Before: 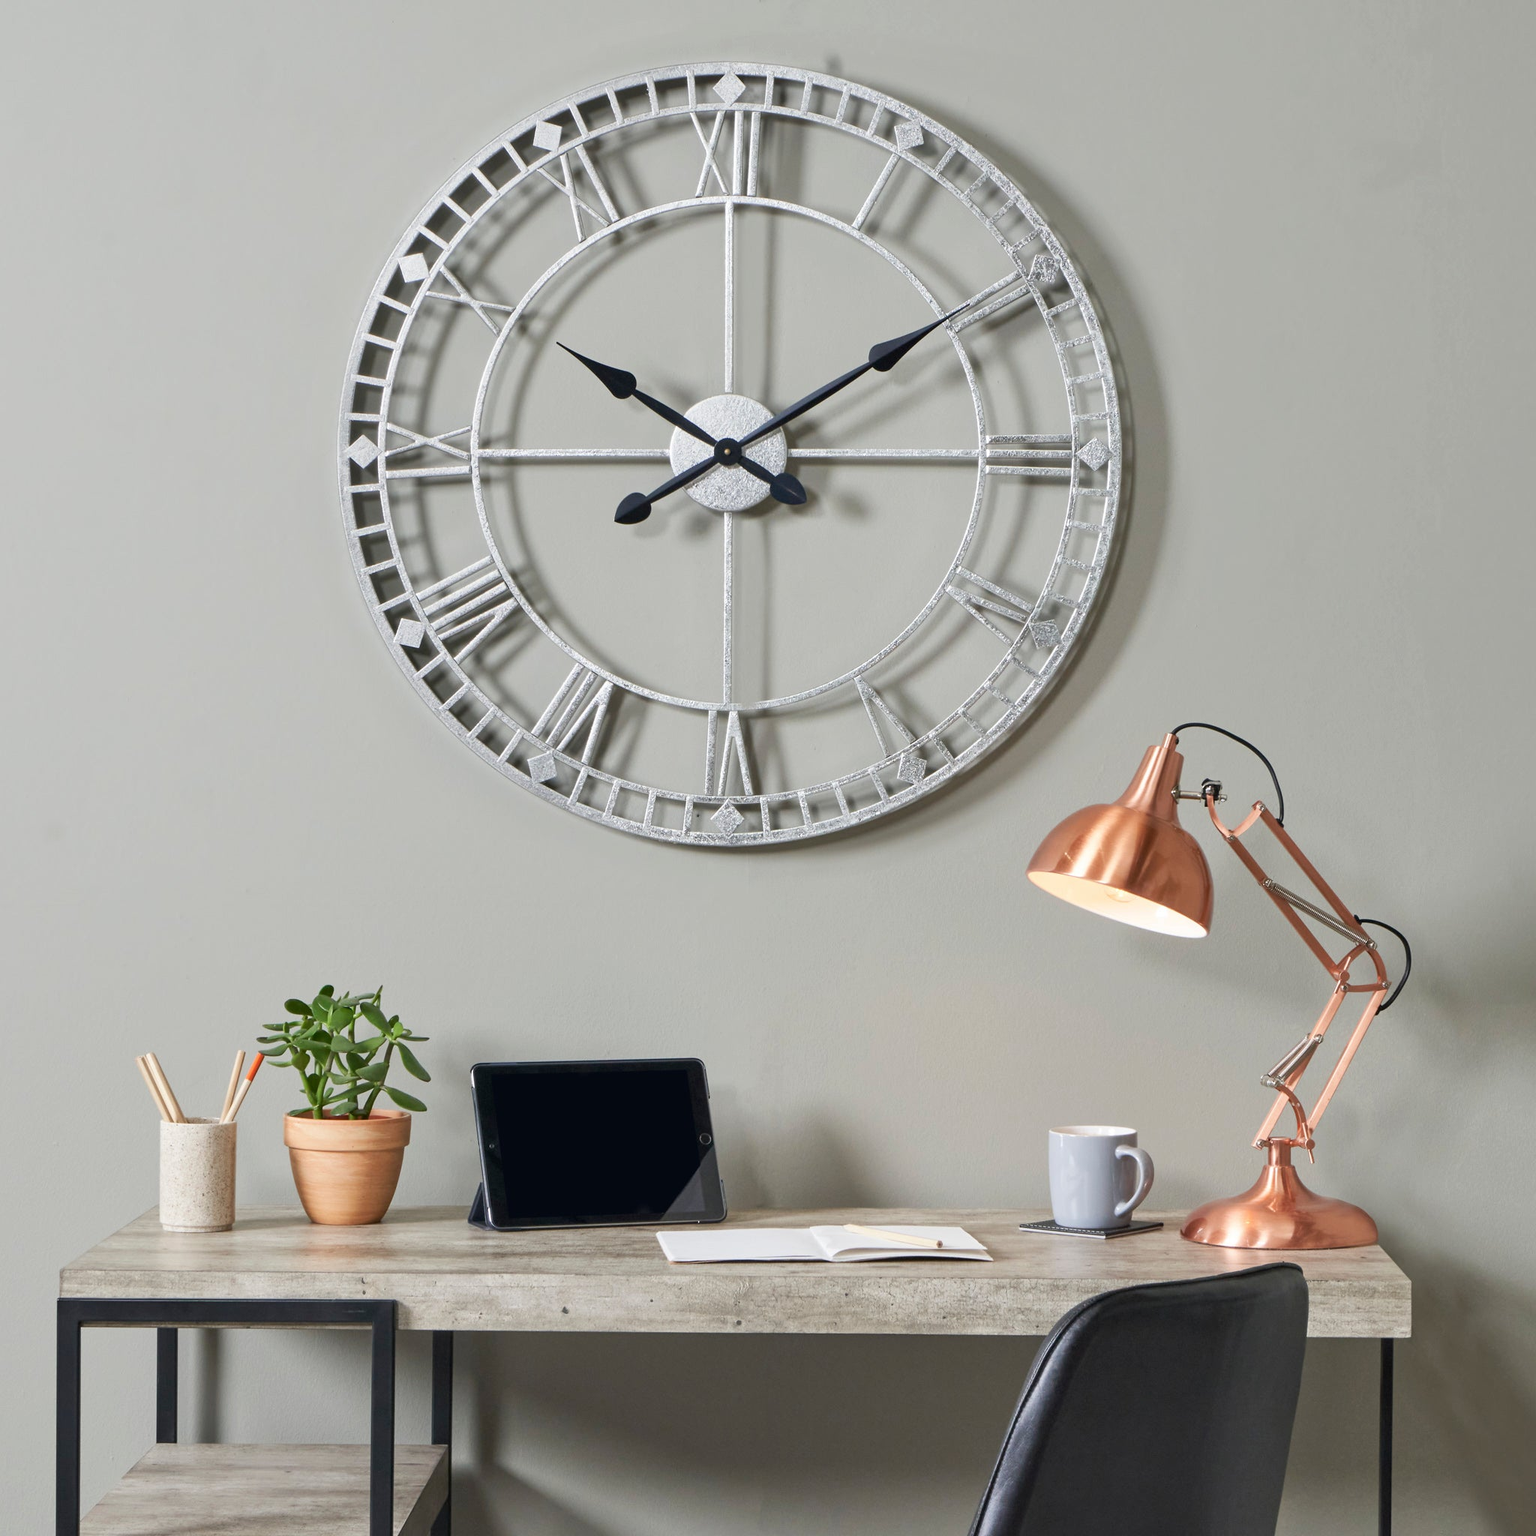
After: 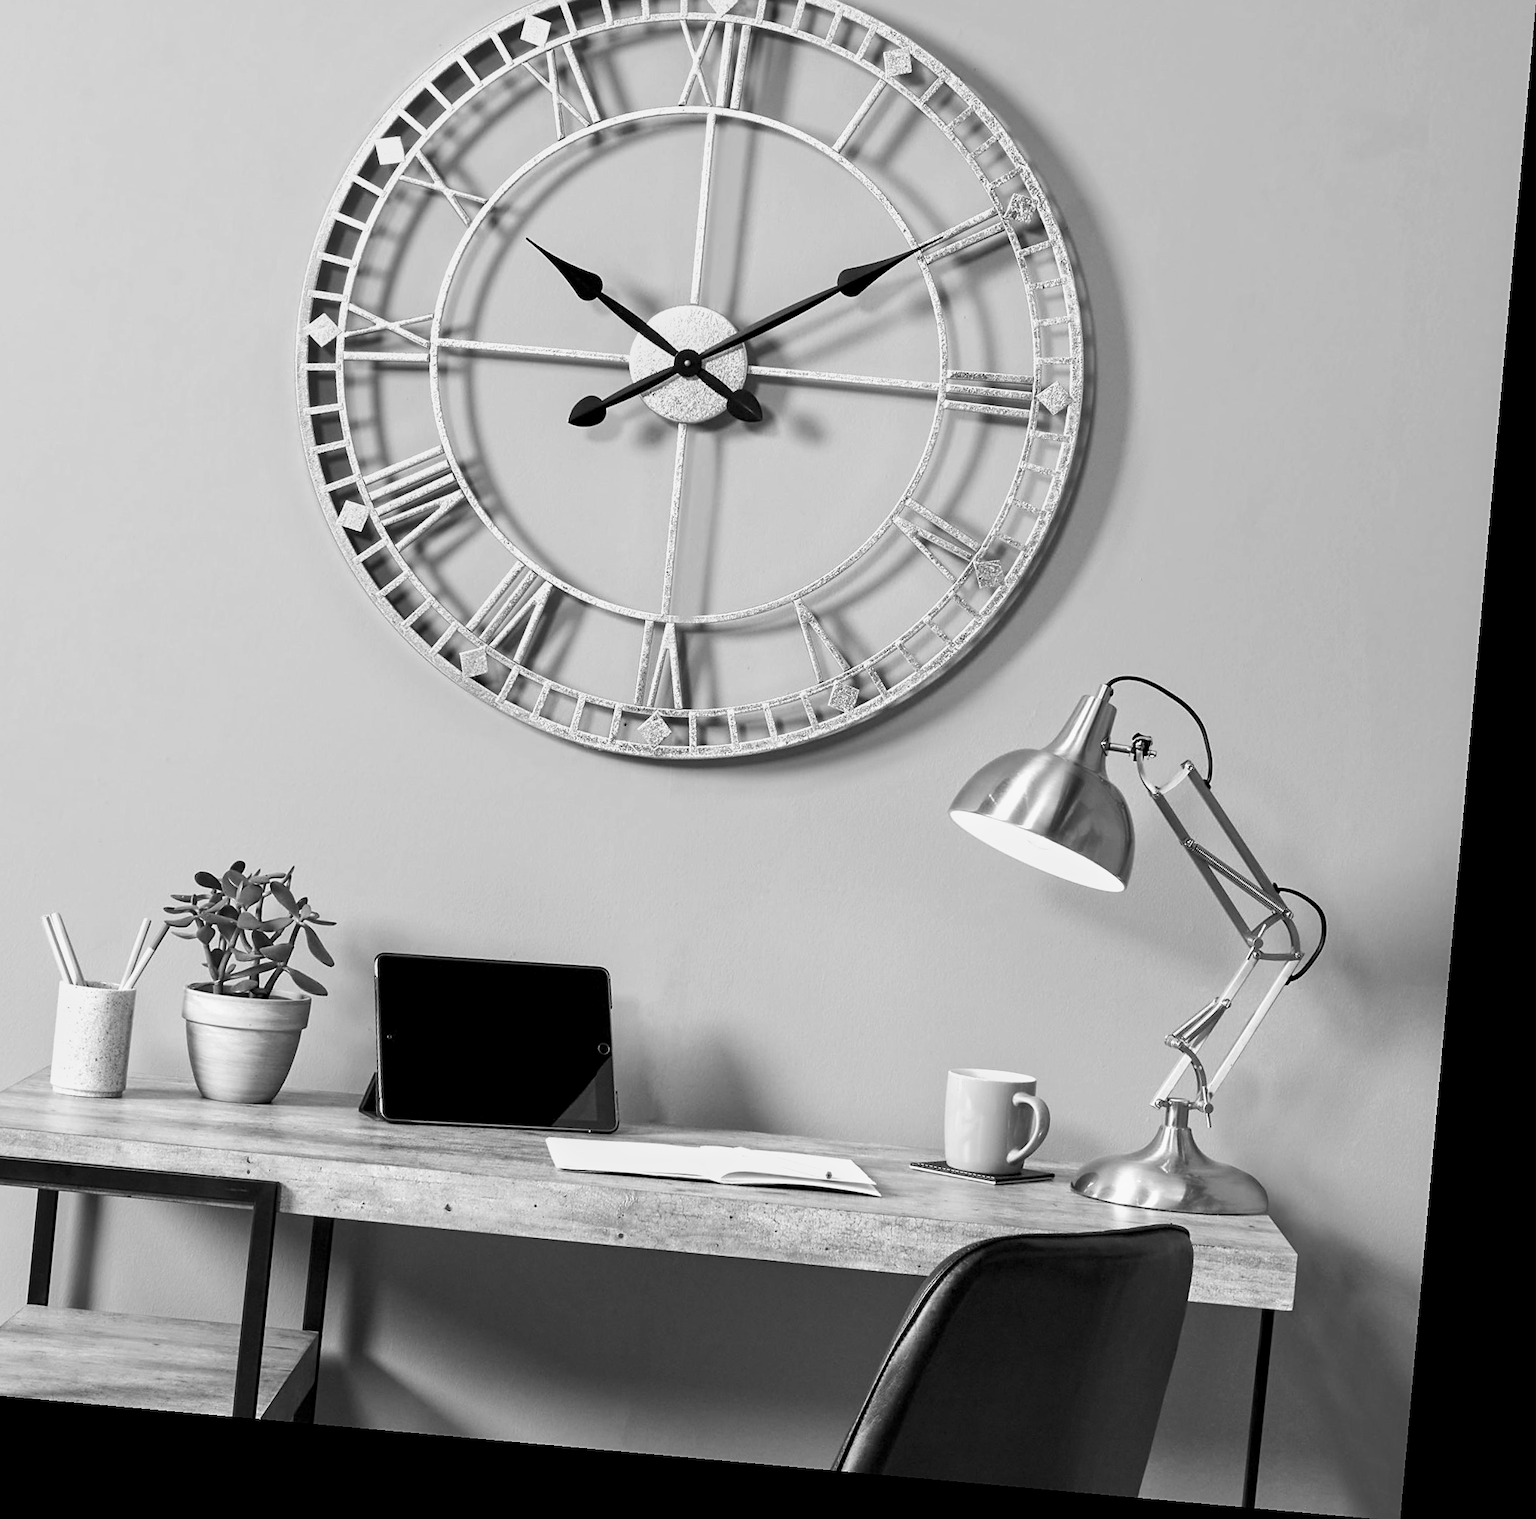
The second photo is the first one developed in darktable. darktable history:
exposure: exposure 0.014 EV, compensate highlight preservation false
crop and rotate: left 8.262%, top 9.226%
color balance rgb: shadows lift › luminance -21.66%, shadows lift › chroma 8.98%, shadows lift › hue 283.37°, power › chroma 1.55%, power › hue 25.59°, highlights gain › luminance 6.08%, highlights gain › chroma 2.55%, highlights gain › hue 90°, global offset › luminance -0.87%, perceptual saturation grading › global saturation 27.49%, perceptual saturation grading › highlights -28.39%, perceptual saturation grading › mid-tones 15.22%, perceptual saturation grading › shadows 33.98%, perceptual brilliance grading › highlights 10%, perceptual brilliance grading › mid-tones 5%
sharpen: radius 1.864, amount 0.398, threshold 1.271
monochrome: a 26.22, b 42.67, size 0.8
rotate and perspective: rotation 5.12°, automatic cropping off
velvia: on, module defaults
